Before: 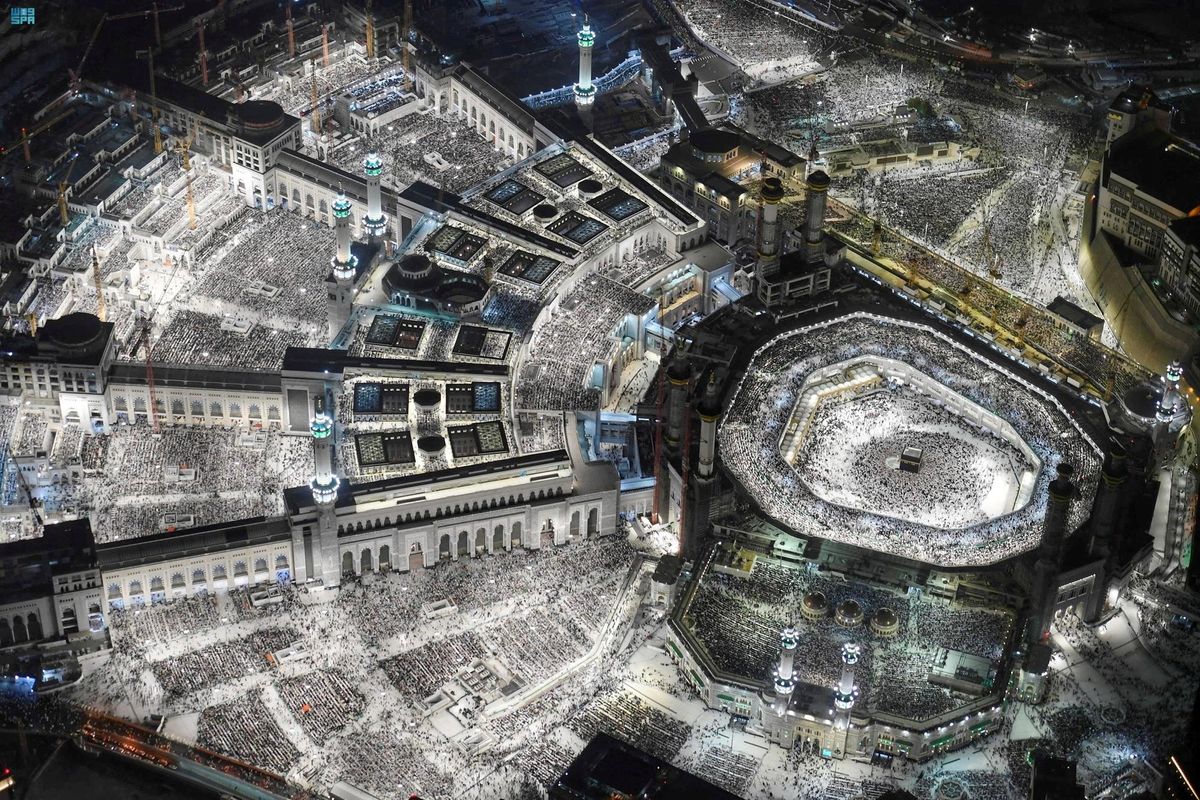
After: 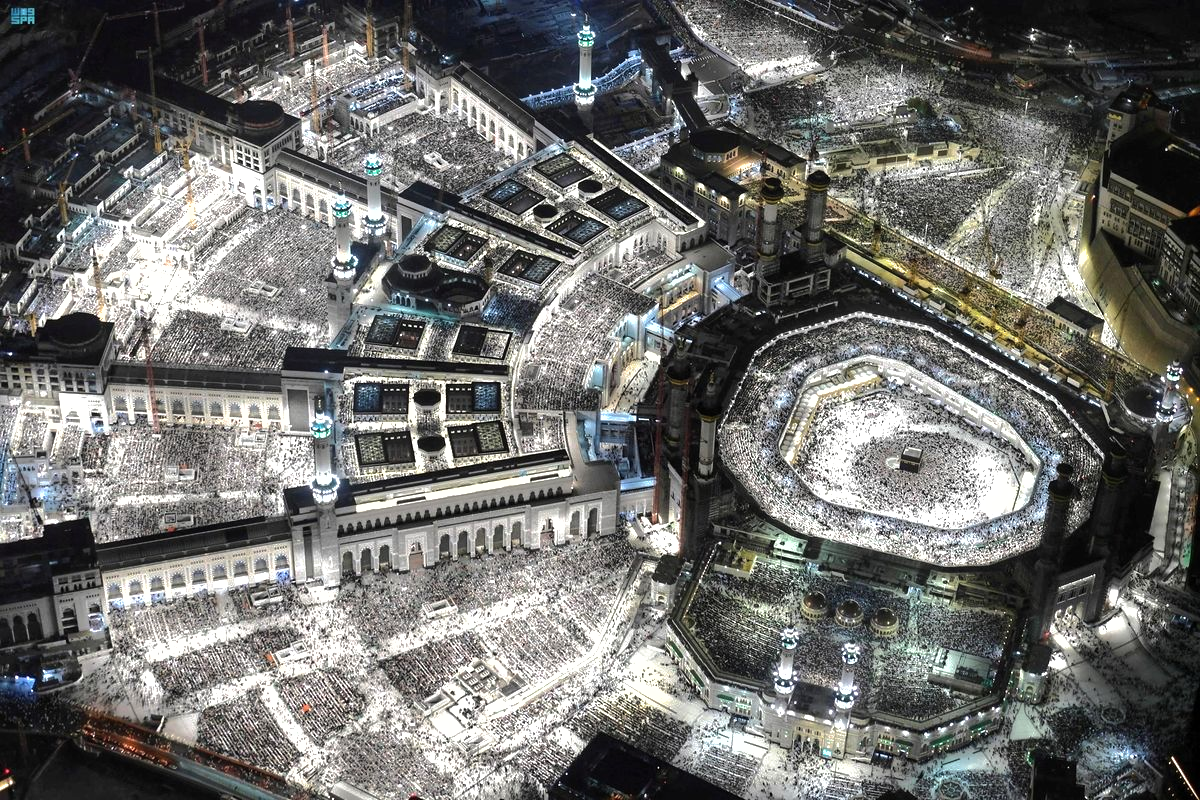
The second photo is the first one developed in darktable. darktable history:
exposure: exposure 0.078 EV, compensate highlight preservation false
tone equalizer: -8 EV -0.75 EV, -7 EV -0.7 EV, -6 EV -0.6 EV, -5 EV -0.4 EV, -3 EV 0.4 EV, -2 EV 0.6 EV, -1 EV 0.7 EV, +0 EV 0.75 EV, edges refinement/feathering 500, mask exposure compensation -1.57 EV, preserve details no
shadows and highlights: shadows 40, highlights -60
